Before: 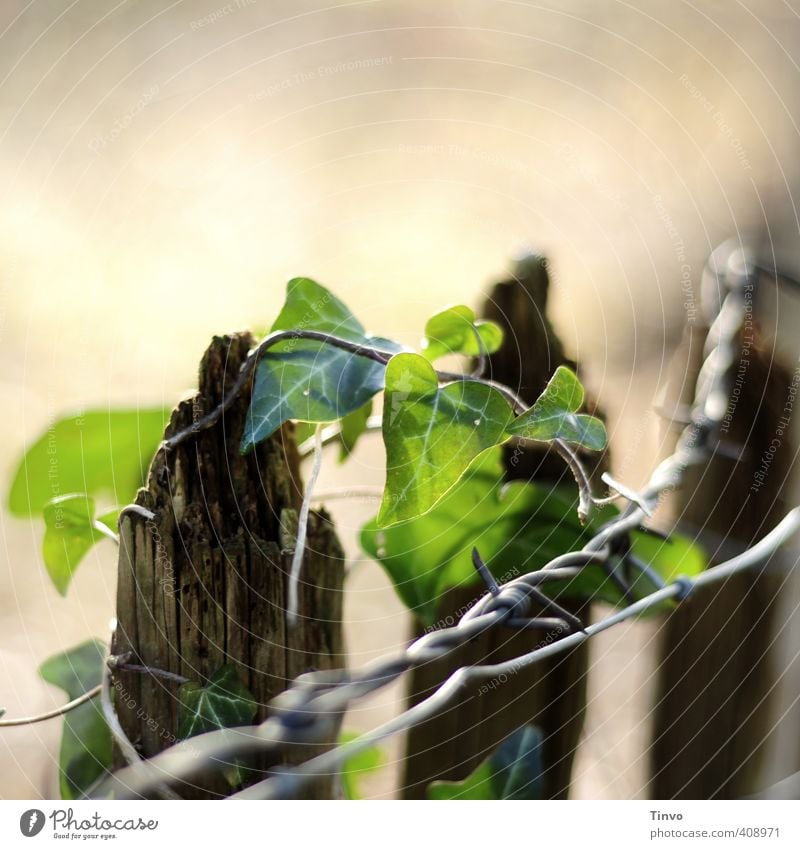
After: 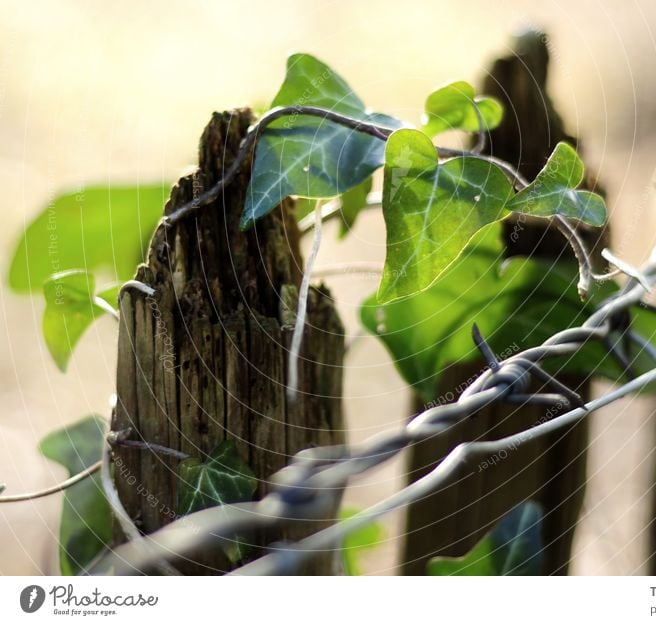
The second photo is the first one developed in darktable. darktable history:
crop: top 26.422%, right 17.984%
tone curve: curves: ch0 [(0, 0) (0.003, 0.003) (0.011, 0.011) (0.025, 0.025) (0.044, 0.044) (0.069, 0.069) (0.1, 0.099) (0.136, 0.135) (0.177, 0.176) (0.224, 0.223) (0.277, 0.275) (0.335, 0.333) (0.399, 0.396) (0.468, 0.465) (0.543, 0.541) (0.623, 0.622) (0.709, 0.708) (0.801, 0.8) (0.898, 0.897) (1, 1)], color space Lab, independent channels, preserve colors none
